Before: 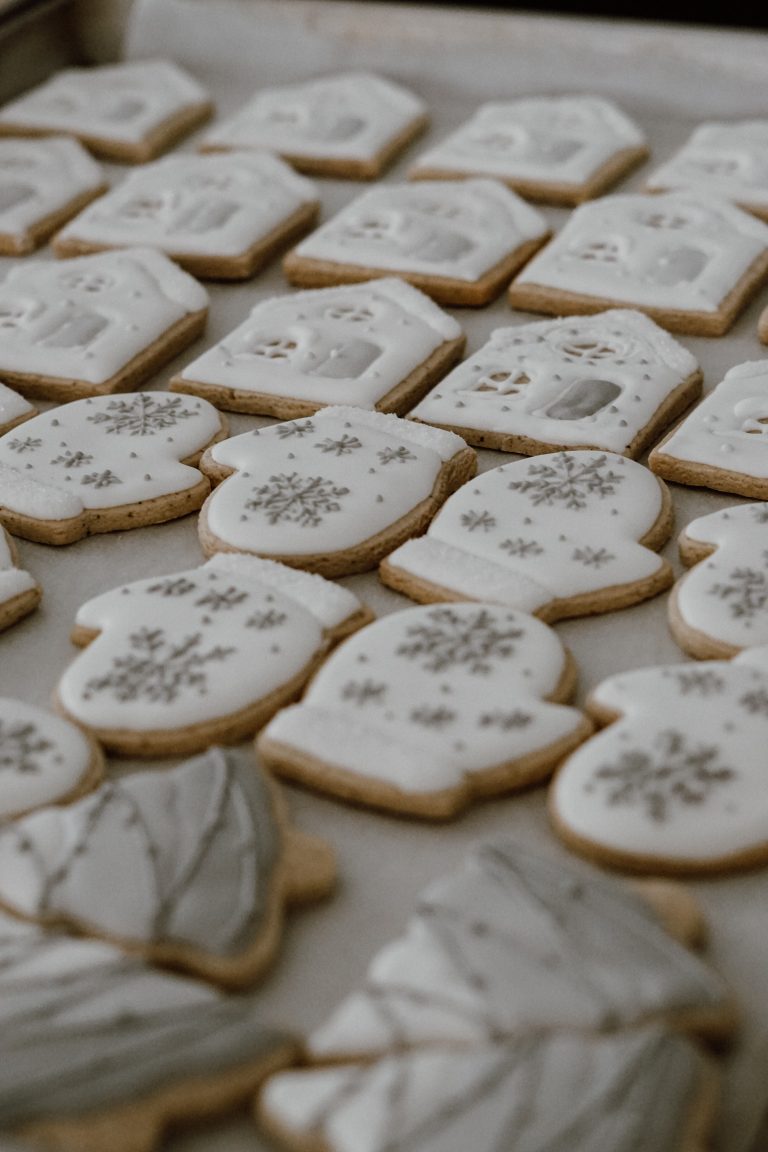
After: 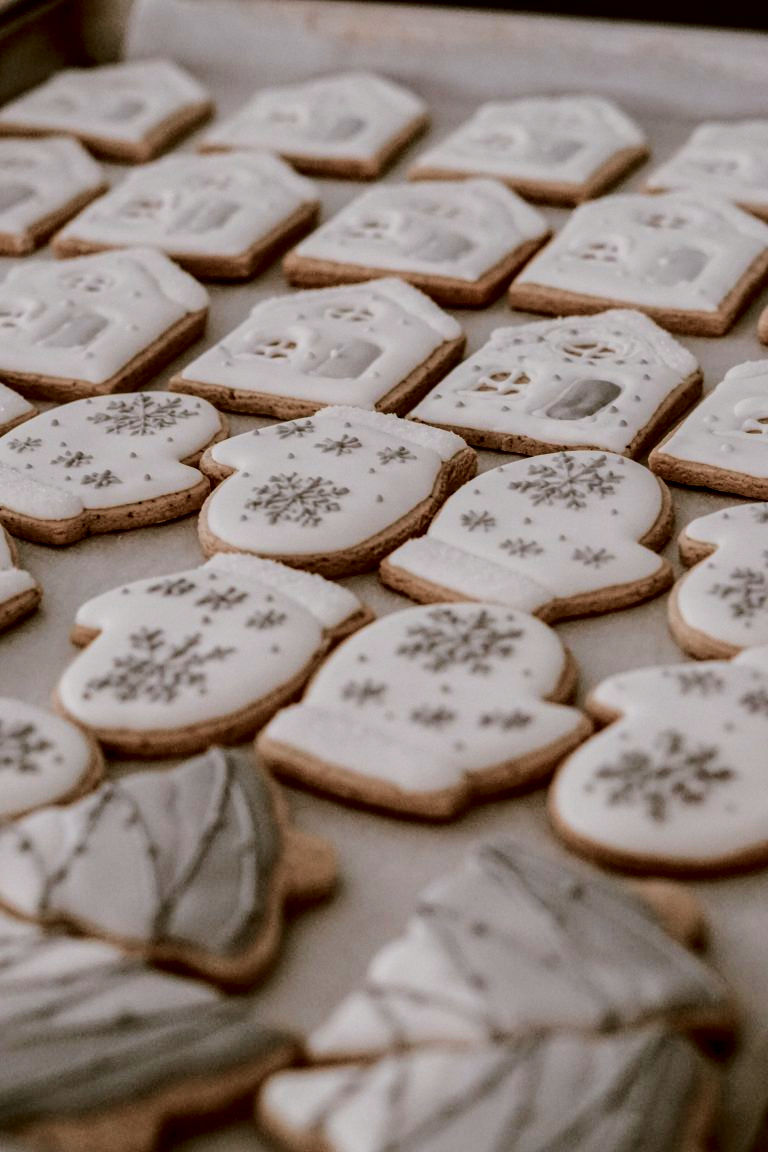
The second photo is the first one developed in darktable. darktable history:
local contrast: detail 130%
tone curve: curves: ch0 [(0, 0) (0.049, 0.01) (0.154, 0.081) (0.491, 0.519) (0.748, 0.765) (1, 0.919)]; ch1 [(0, 0) (0.172, 0.123) (0.317, 0.272) (0.401, 0.422) (0.489, 0.496) (0.531, 0.557) (0.615, 0.612) (0.741, 0.783) (1, 1)]; ch2 [(0, 0) (0.411, 0.424) (0.483, 0.478) (0.544, 0.56) (0.686, 0.638) (1, 1)], color space Lab, independent channels, preserve colors none
